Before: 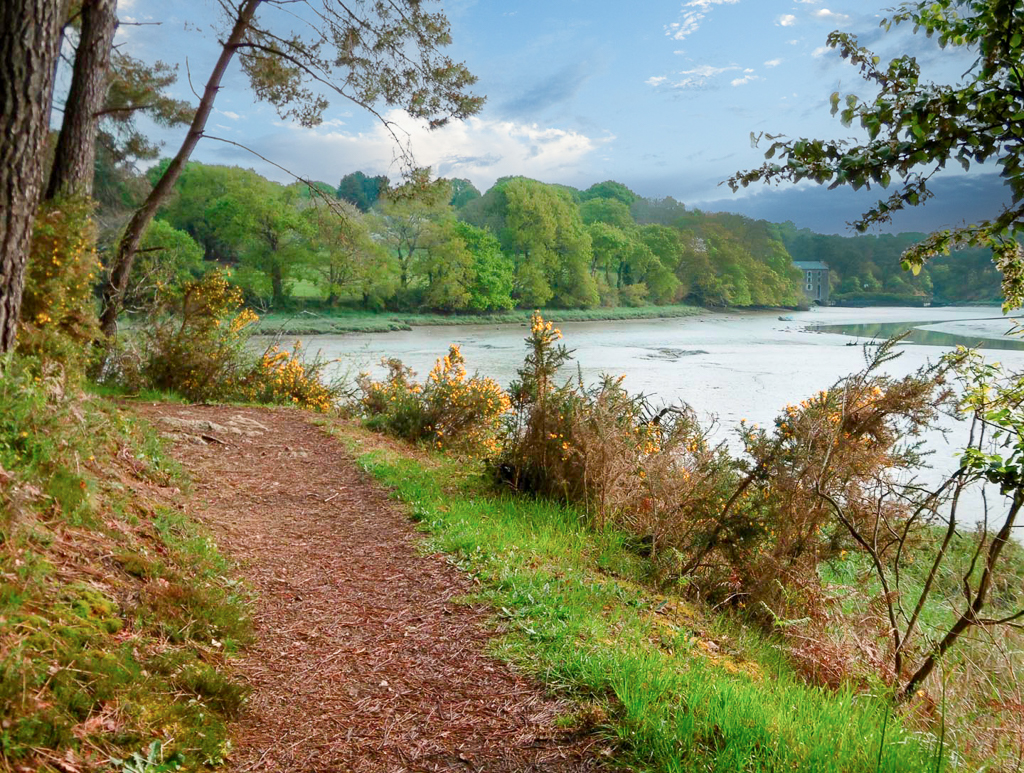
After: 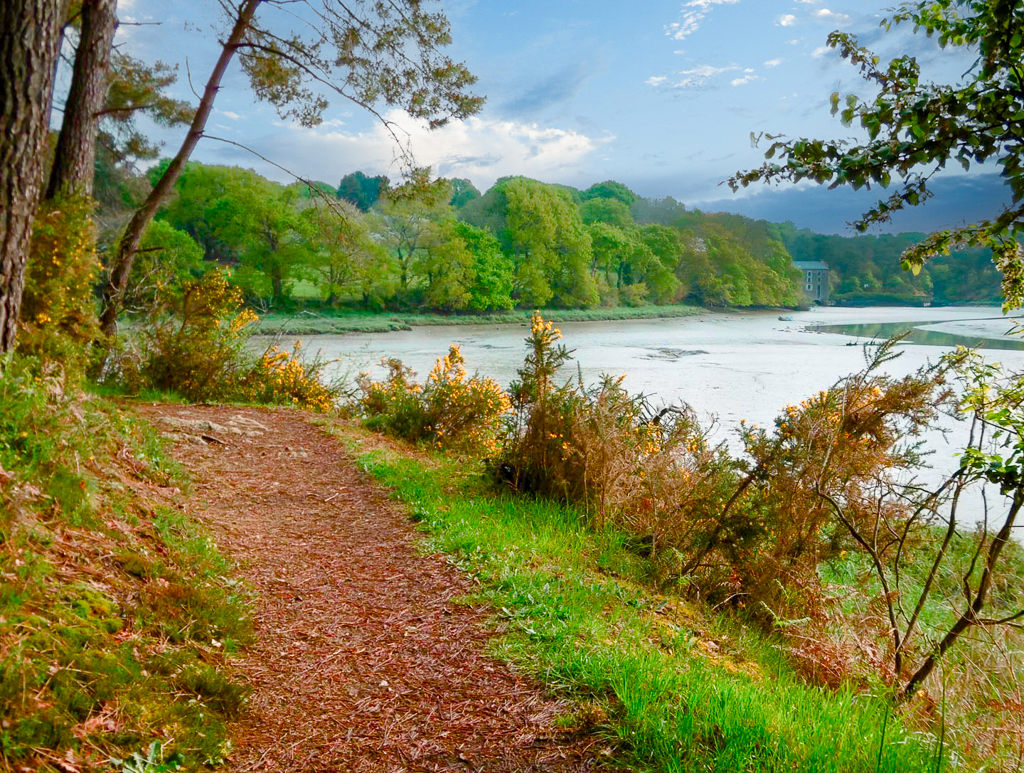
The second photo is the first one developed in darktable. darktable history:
vibrance: vibrance 20%
color balance rgb: perceptual saturation grading › global saturation 20%, perceptual saturation grading › highlights -25%, perceptual saturation grading › shadows 50%
